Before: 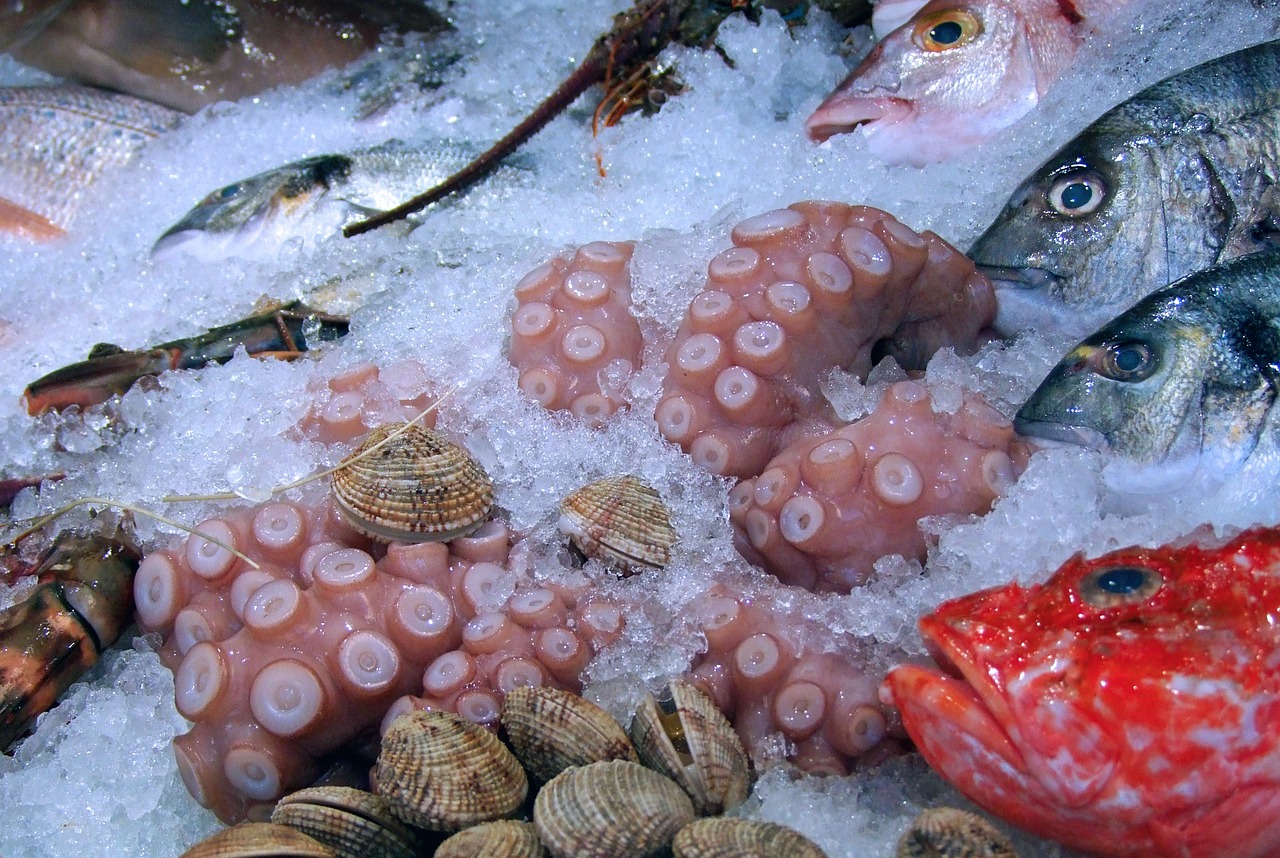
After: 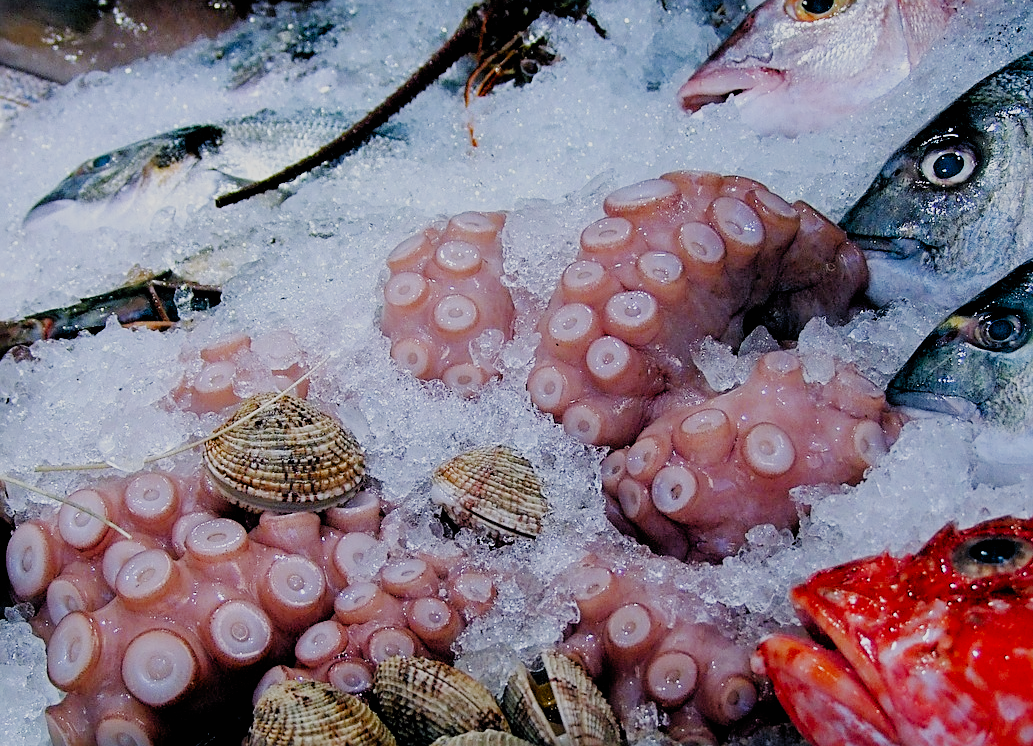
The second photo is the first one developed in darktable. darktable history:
filmic rgb: black relative exposure -4.17 EV, white relative exposure 5.12 EV, hardness 2.03, contrast 1.18, preserve chrominance no, color science v5 (2021)
crop: left 10.021%, top 3.542%, right 9.236%, bottom 9.465%
sharpen: on, module defaults
